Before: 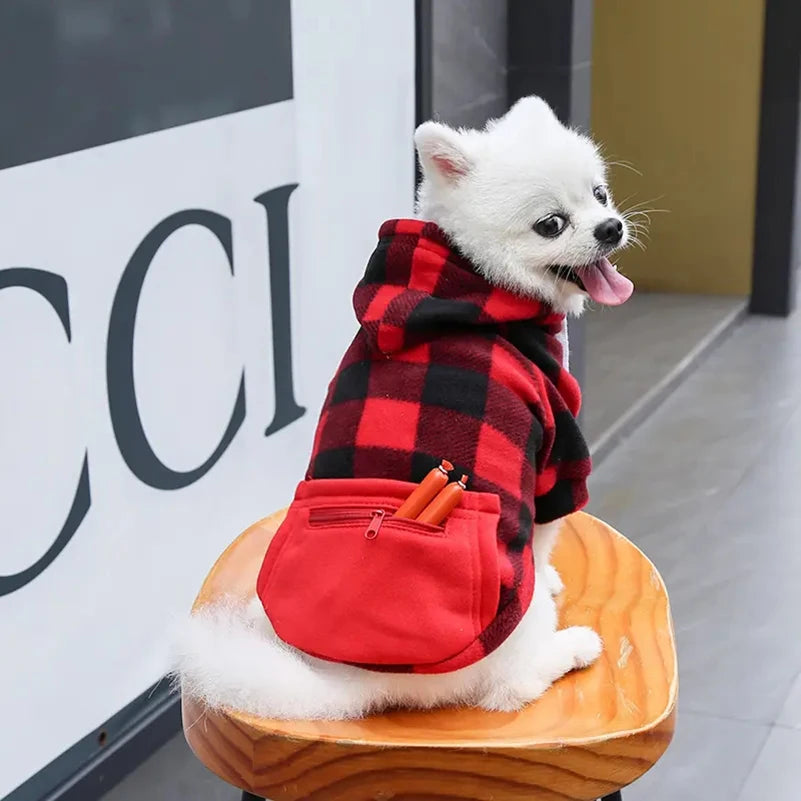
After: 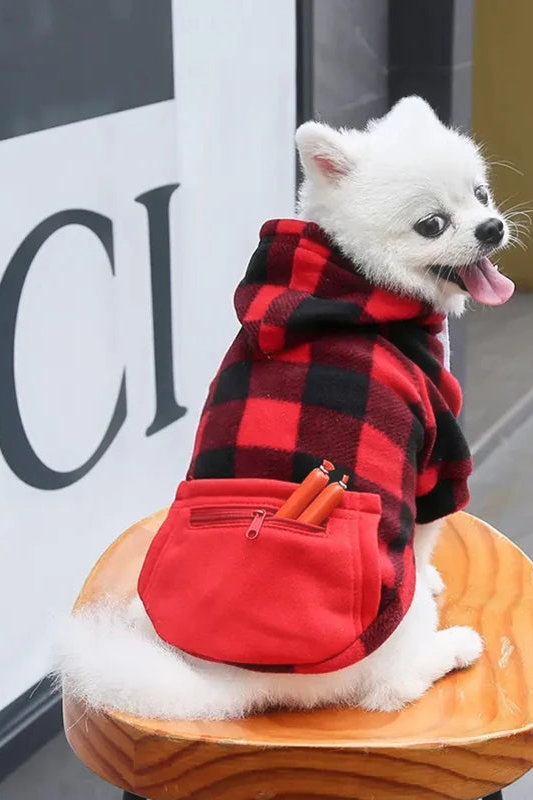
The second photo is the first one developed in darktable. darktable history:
crop and rotate: left 15.055%, right 18.278%
haze removal: strength -0.1, adaptive false
